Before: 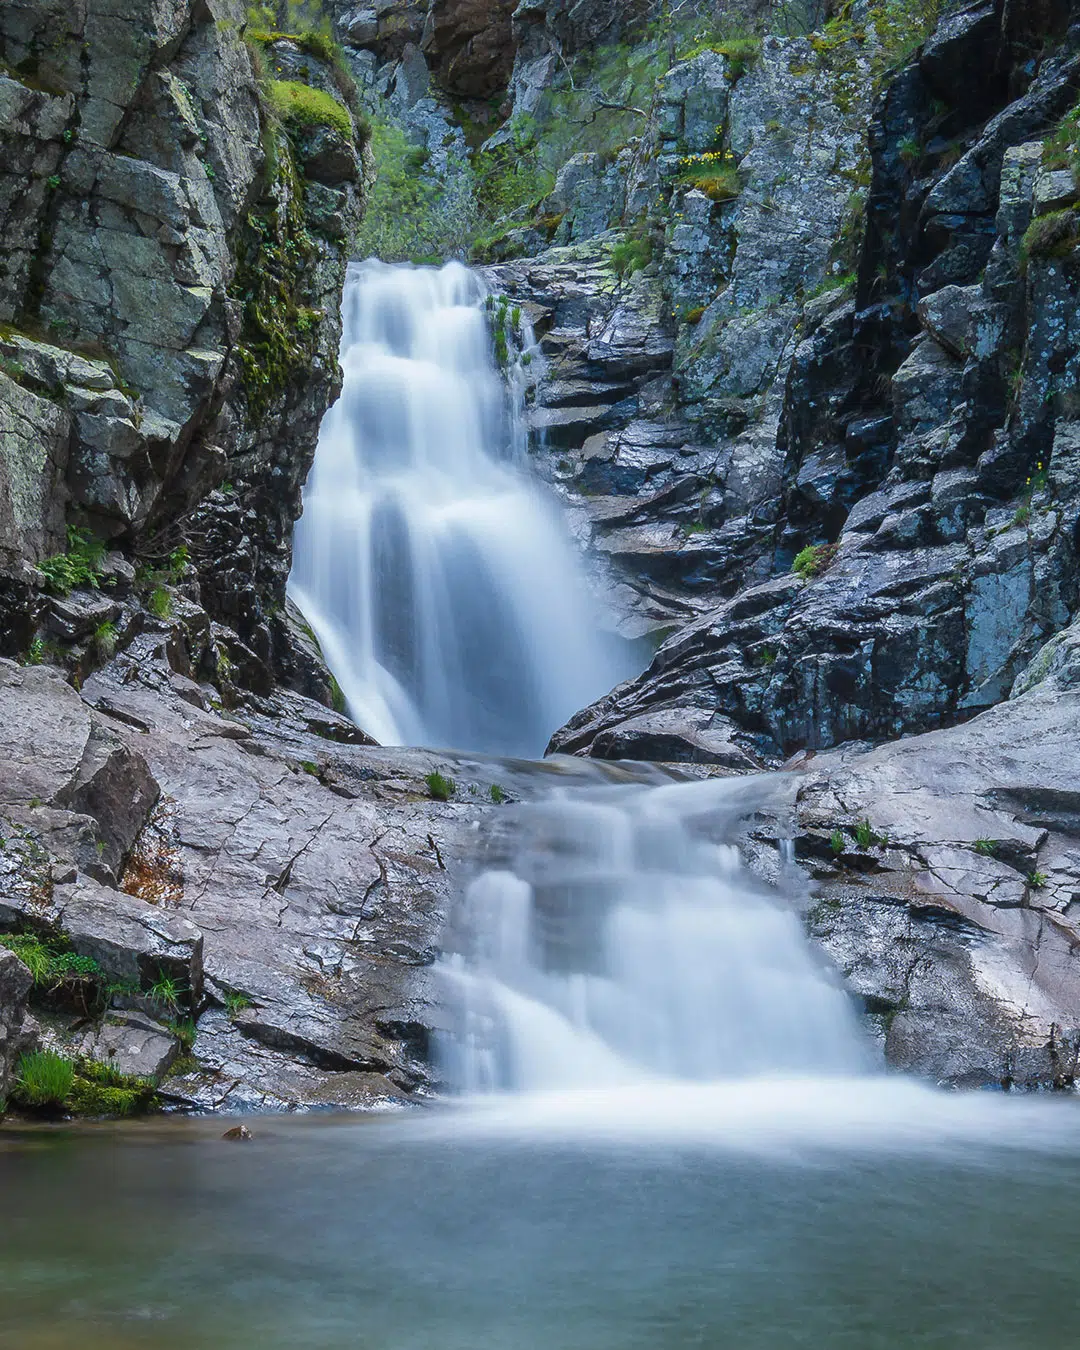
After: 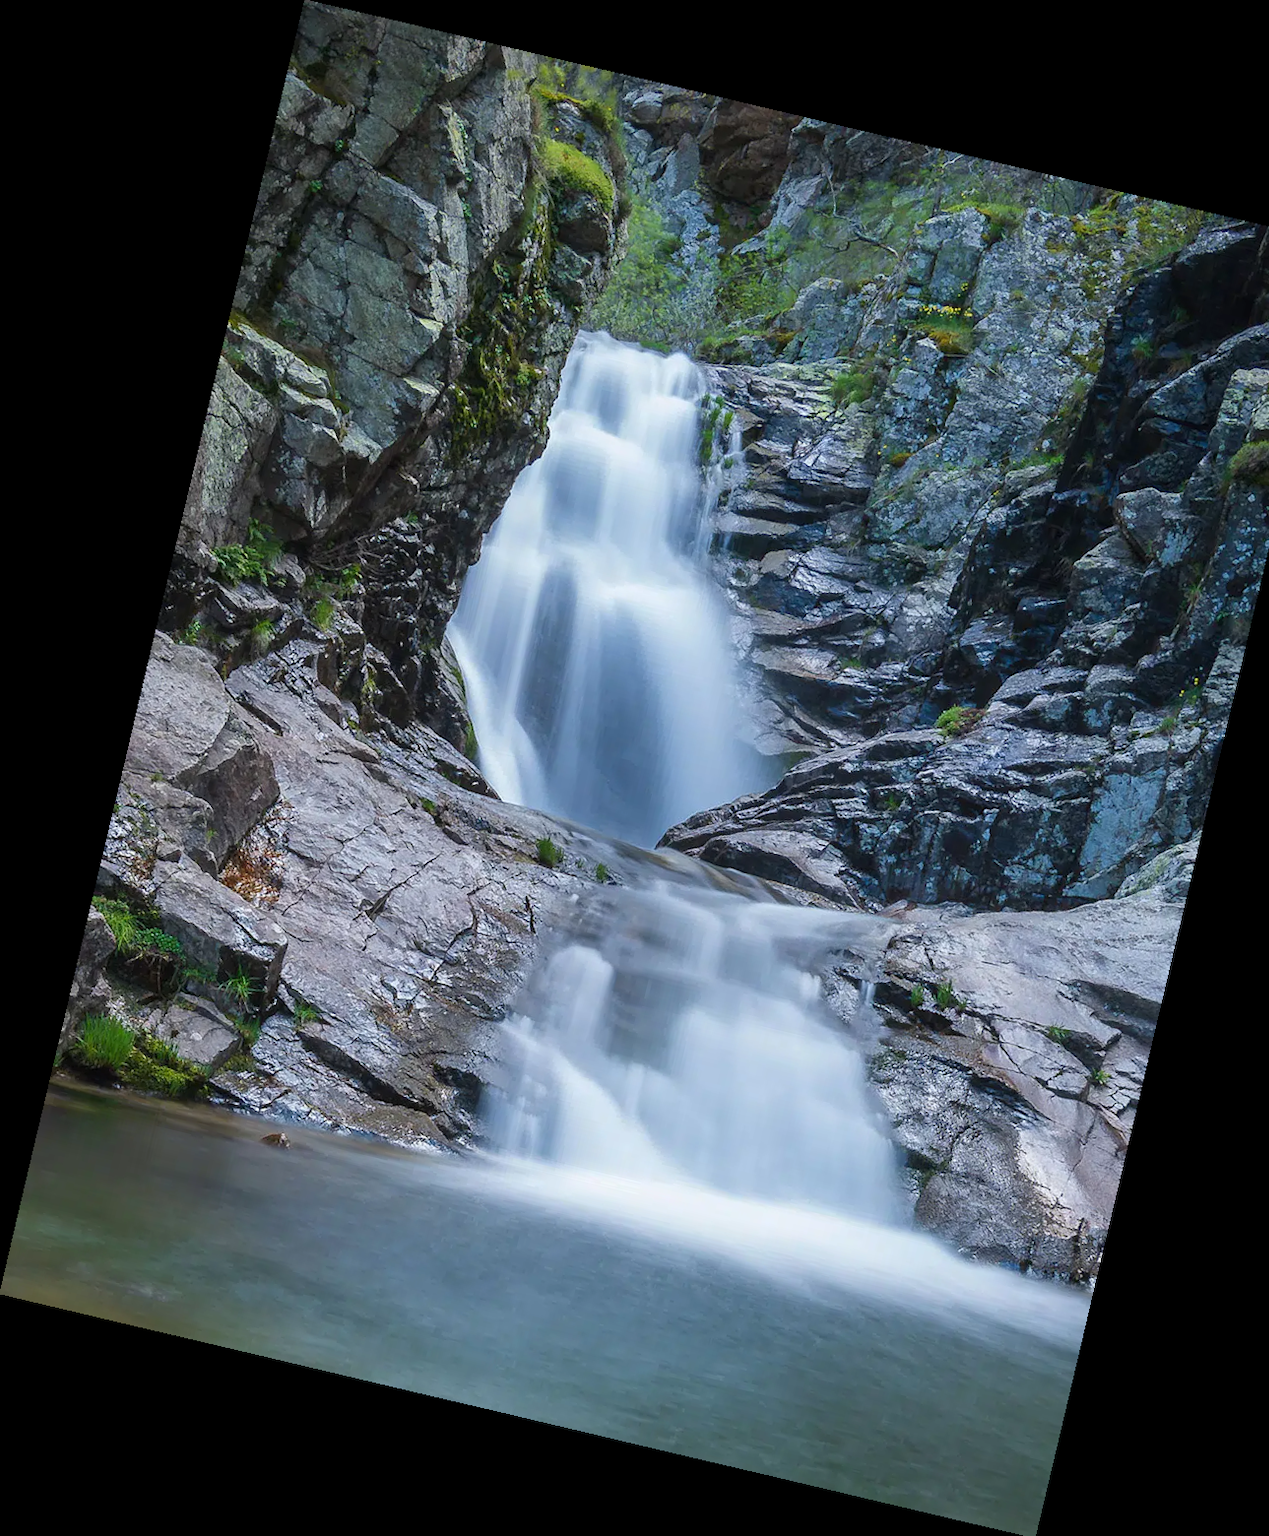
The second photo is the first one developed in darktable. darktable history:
rotate and perspective: rotation 13.27°, automatic cropping off
crop and rotate: right 5.167%
